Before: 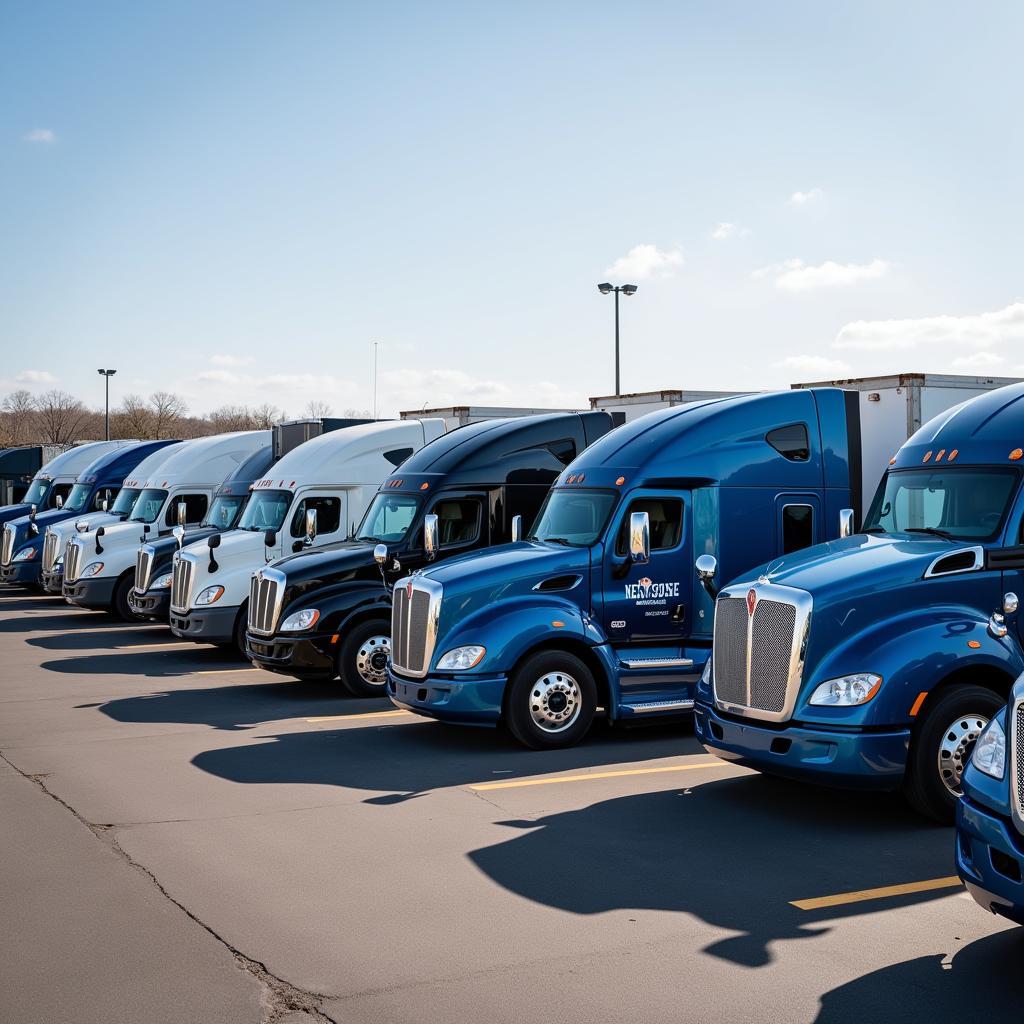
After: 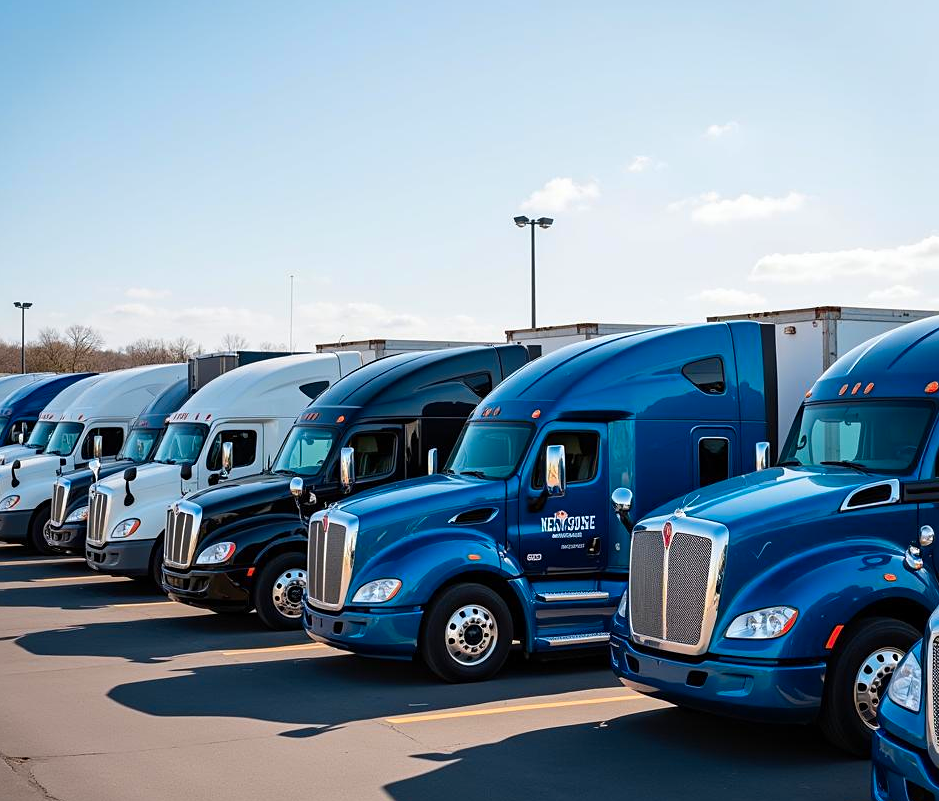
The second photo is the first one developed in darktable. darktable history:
color zones: curves: ch1 [(0.24, 0.629) (0.75, 0.5)]; ch2 [(0.255, 0.454) (0.745, 0.491)]
sharpen: amount 0.217
crop: left 8.221%, top 6.55%, bottom 15.208%
